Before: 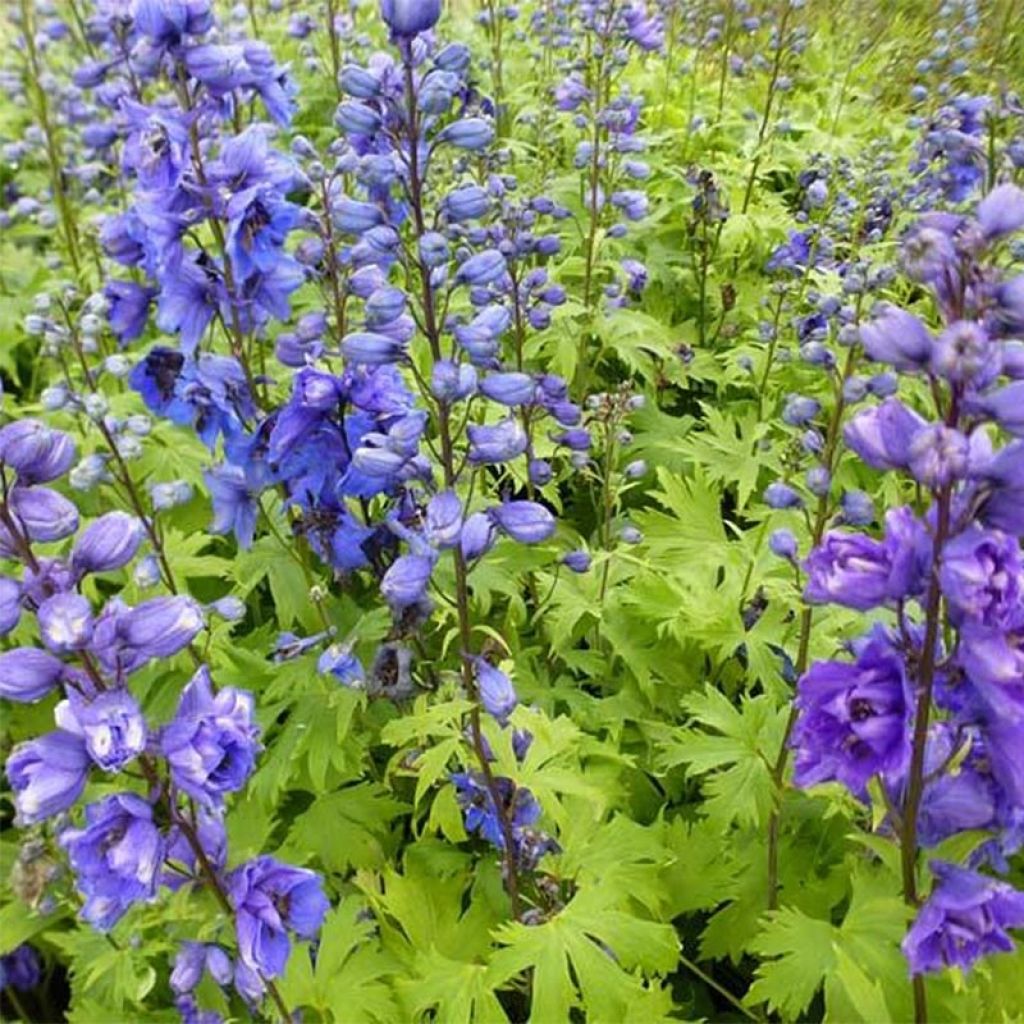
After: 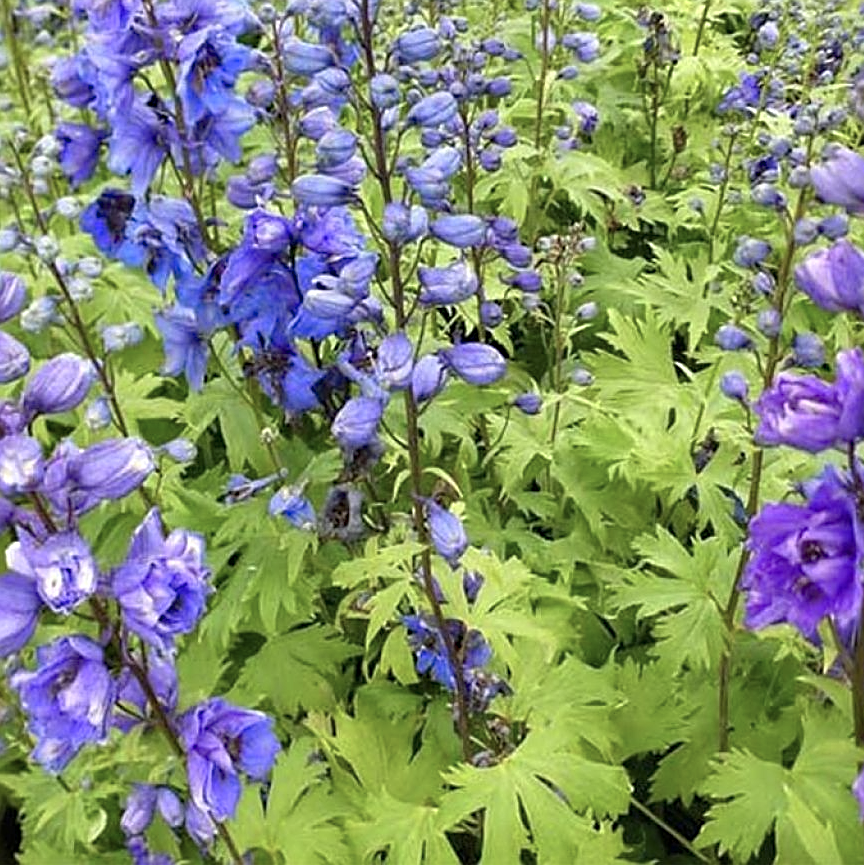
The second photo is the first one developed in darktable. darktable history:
exposure: exposure 0.126 EV, compensate highlight preservation false
crop and rotate: left 4.843%, top 15.436%, right 10.709%
color balance rgb: linear chroma grading › global chroma 15.231%, perceptual saturation grading › global saturation -27.364%
color zones: curves: ch1 [(0, 0.469) (0.01, 0.469) (0.12, 0.446) (0.248, 0.469) (0.5, 0.5) (0.748, 0.5) (0.99, 0.469) (1, 0.469)]
sharpen: on, module defaults
haze removal: compatibility mode true, adaptive false
